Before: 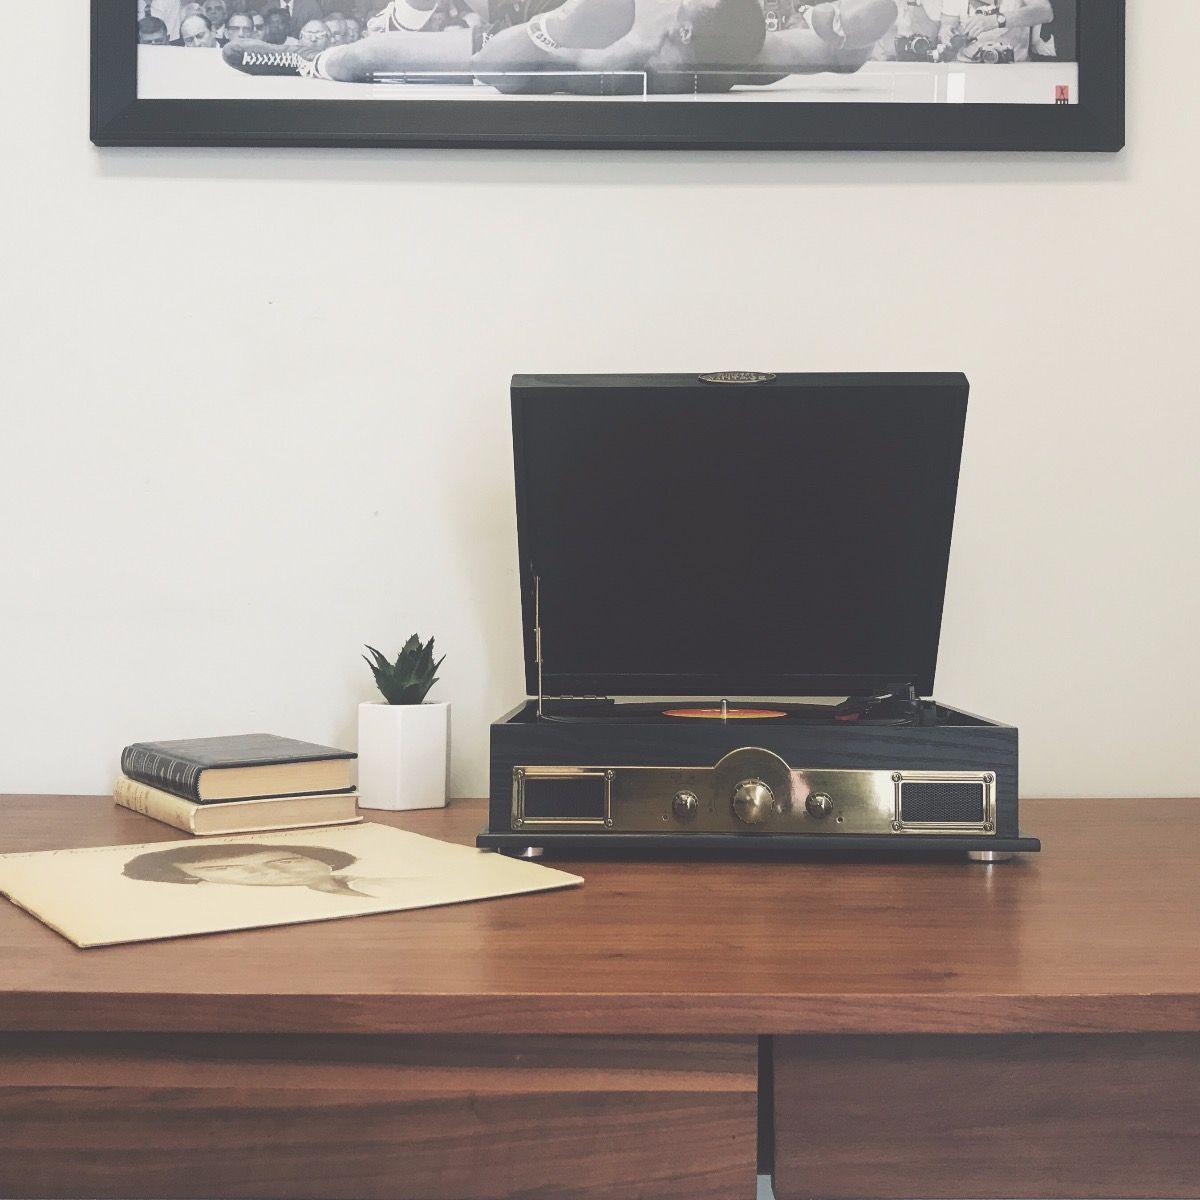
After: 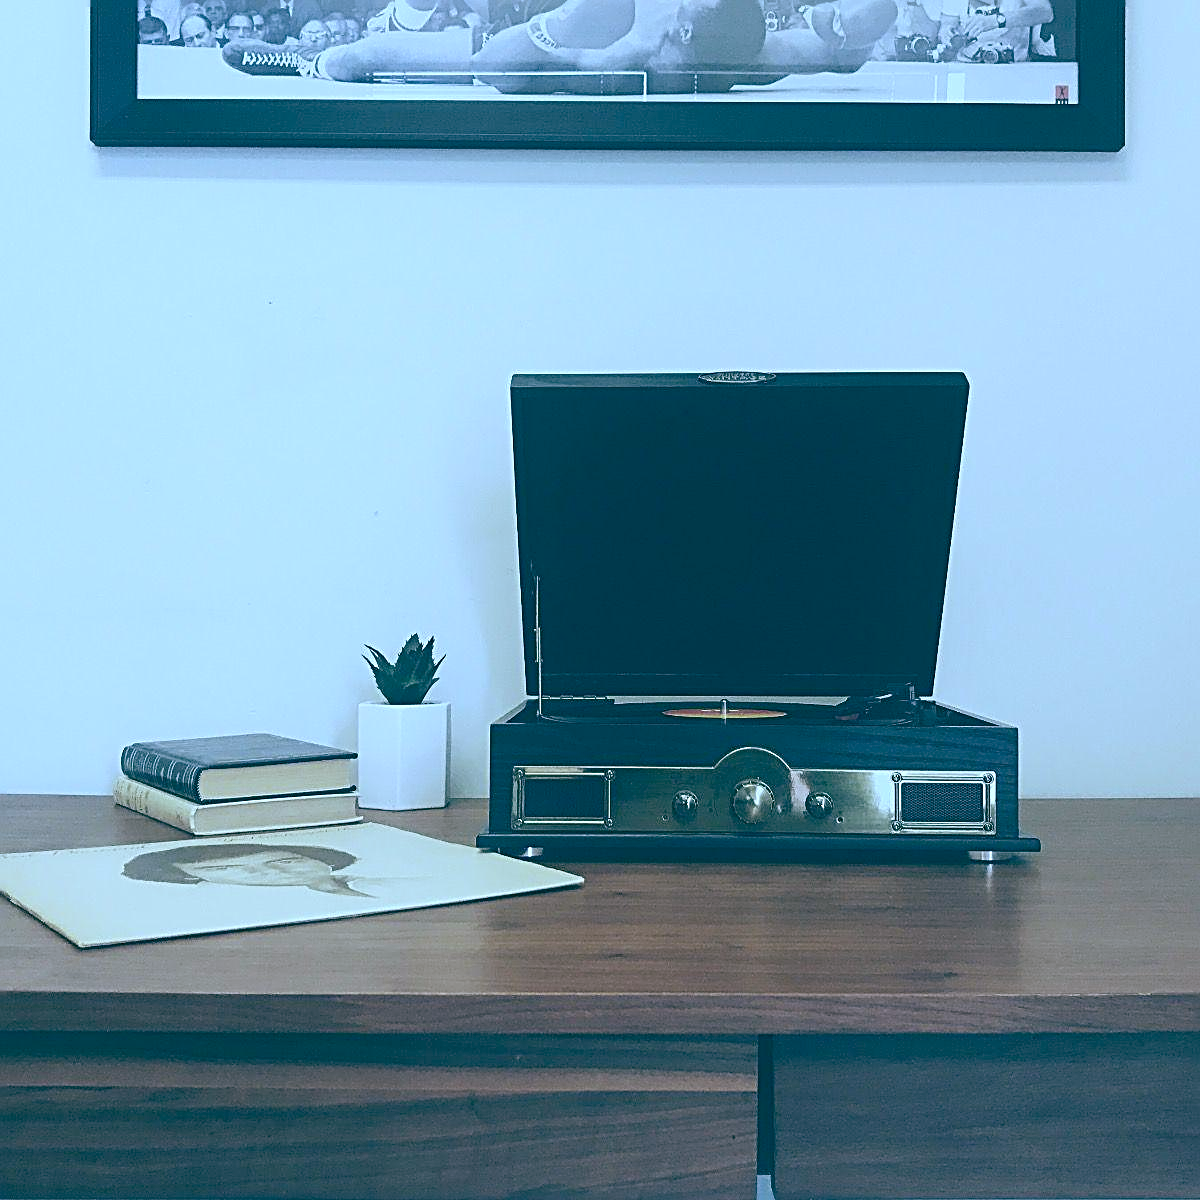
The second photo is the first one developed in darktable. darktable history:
sharpen: radius 2.531, amount 0.628
color balance: mode lift, gamma, gain (sRGB), lift [1, 0.69, 1, 1], gamma [1, 1.482, 1, 1], gain [1, 1, 1, 0.802]
white balance: red 0.766, blue 1.537
